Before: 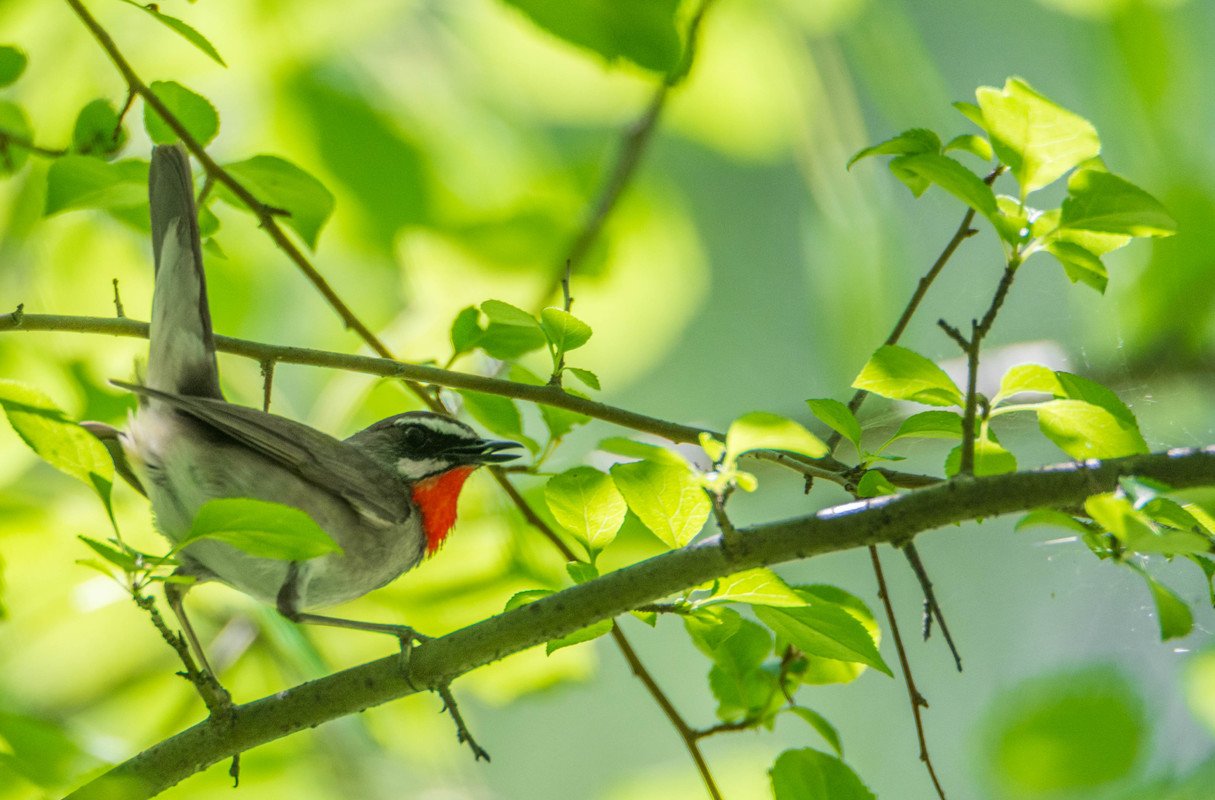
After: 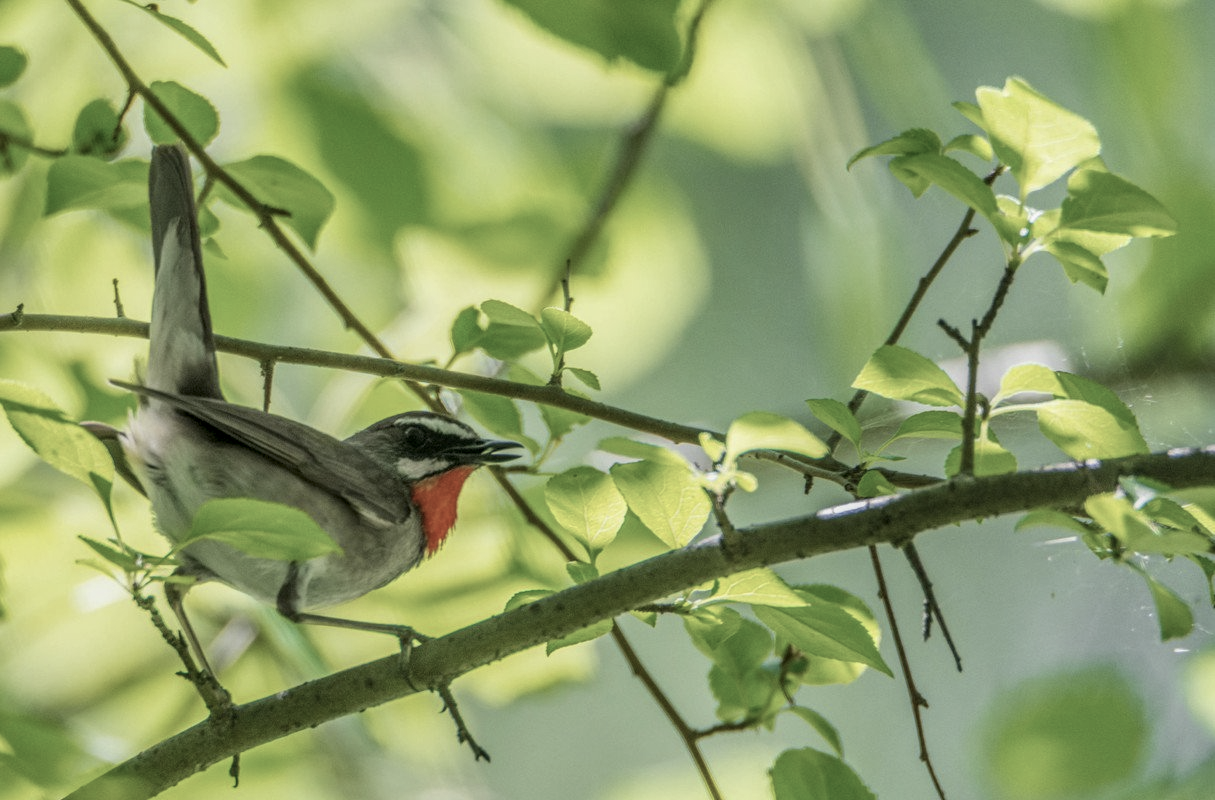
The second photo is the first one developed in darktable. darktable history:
contrast brightness saturation: contrast -0.256, saturation -0.447
color balance rgb: shadows lift › chroma 0.969%, shadows lift › hue 115.61°, perceptual saturation grading › global saturation 0.875%
local contrast: detail 160%
